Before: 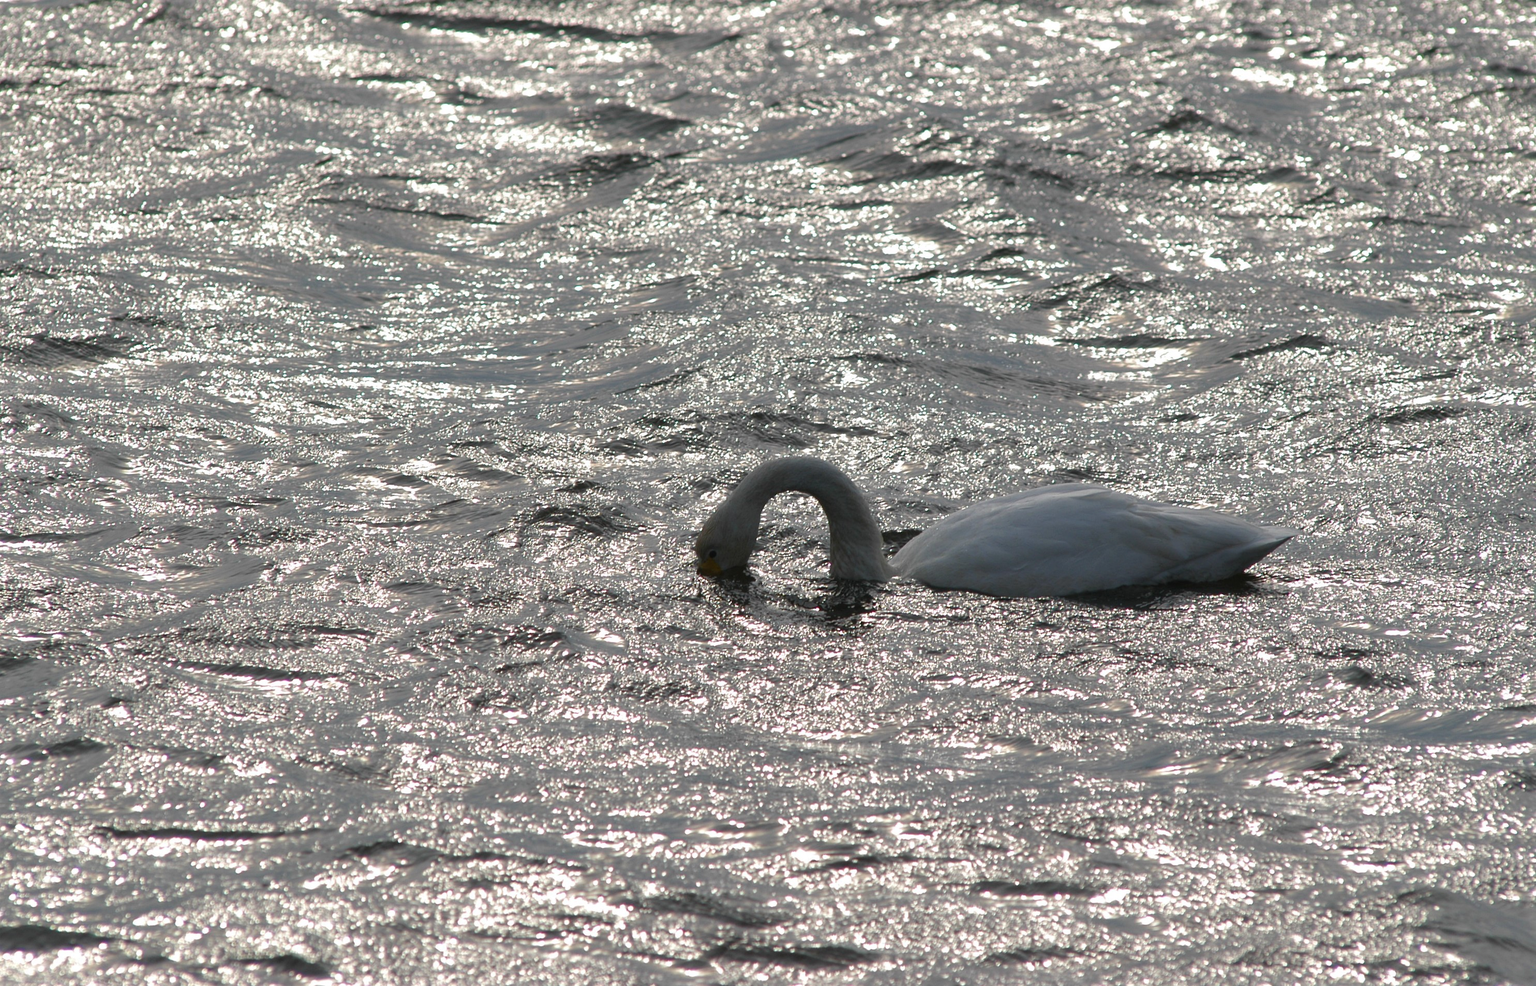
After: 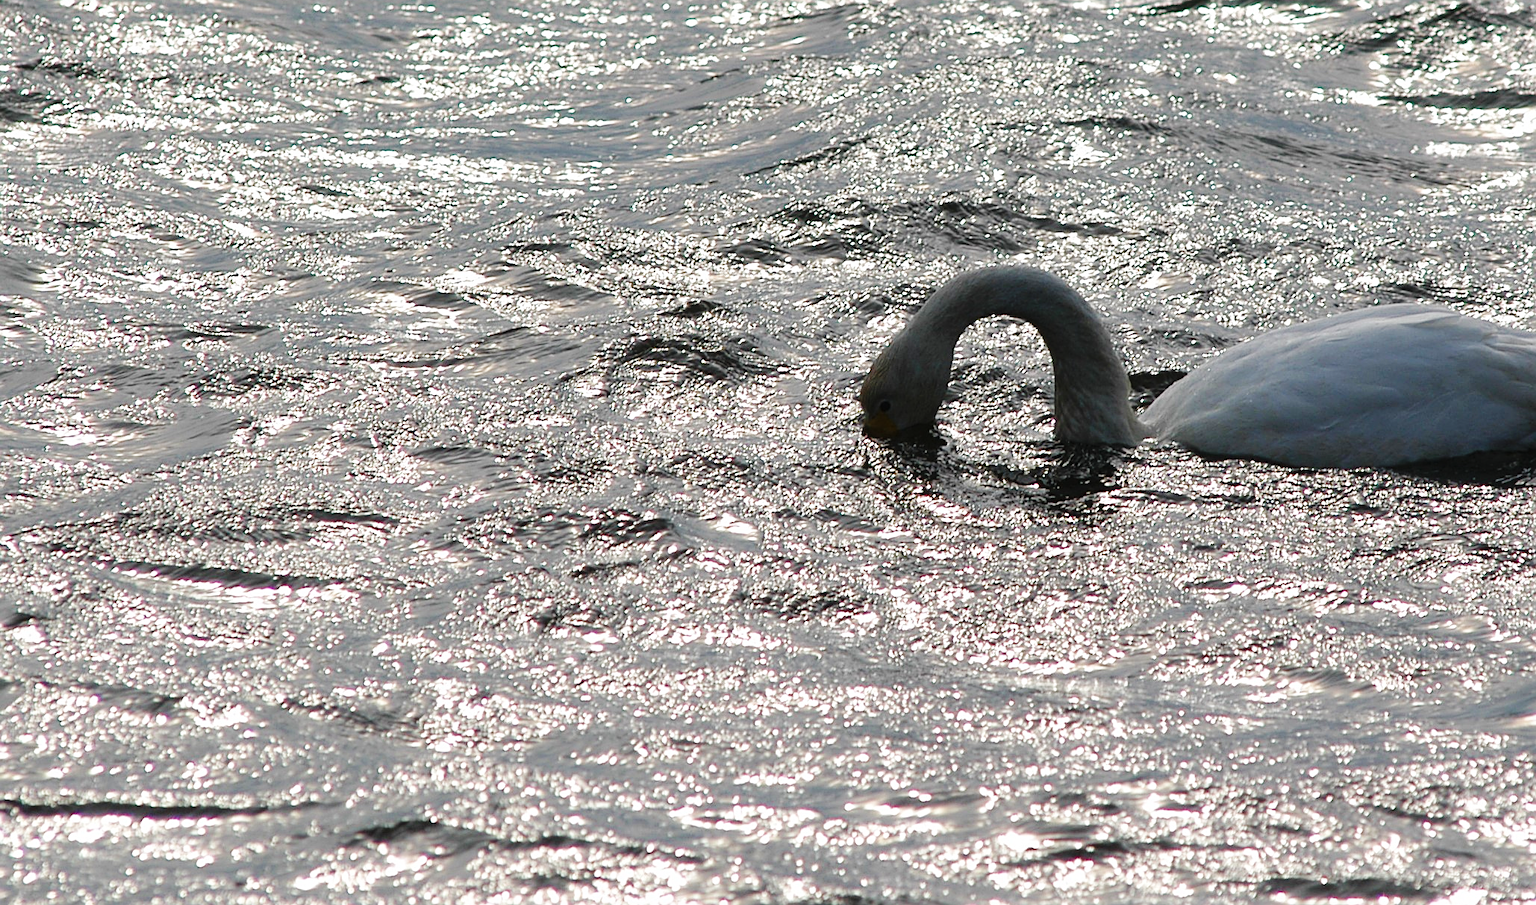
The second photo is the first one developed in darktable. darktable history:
crop: left 6.488%, top 27.668%, right 24.183%, bottom 8.656%
sharpen: on, module defaults
base curve: curves: ch0 [(0, 0) (0.036, 0.025) (0.121, 0.166) (0.206, 0.329) (0.605, 0.79) (1, 1)], preserve colors none
